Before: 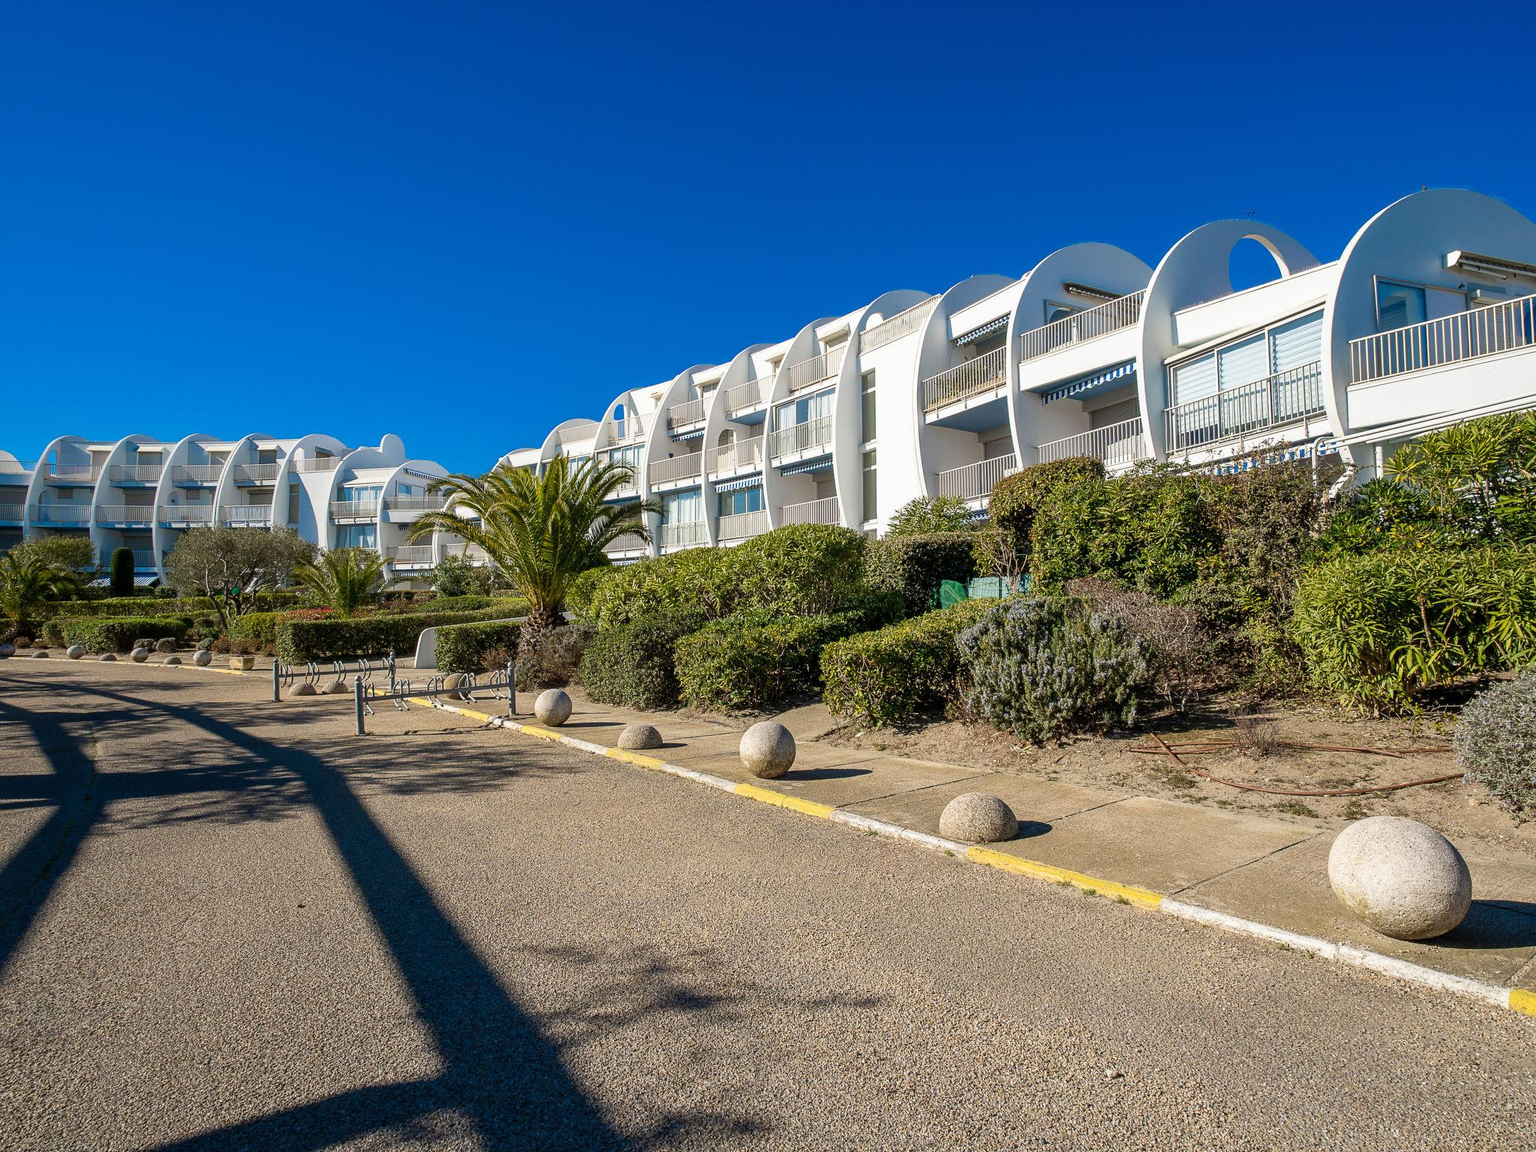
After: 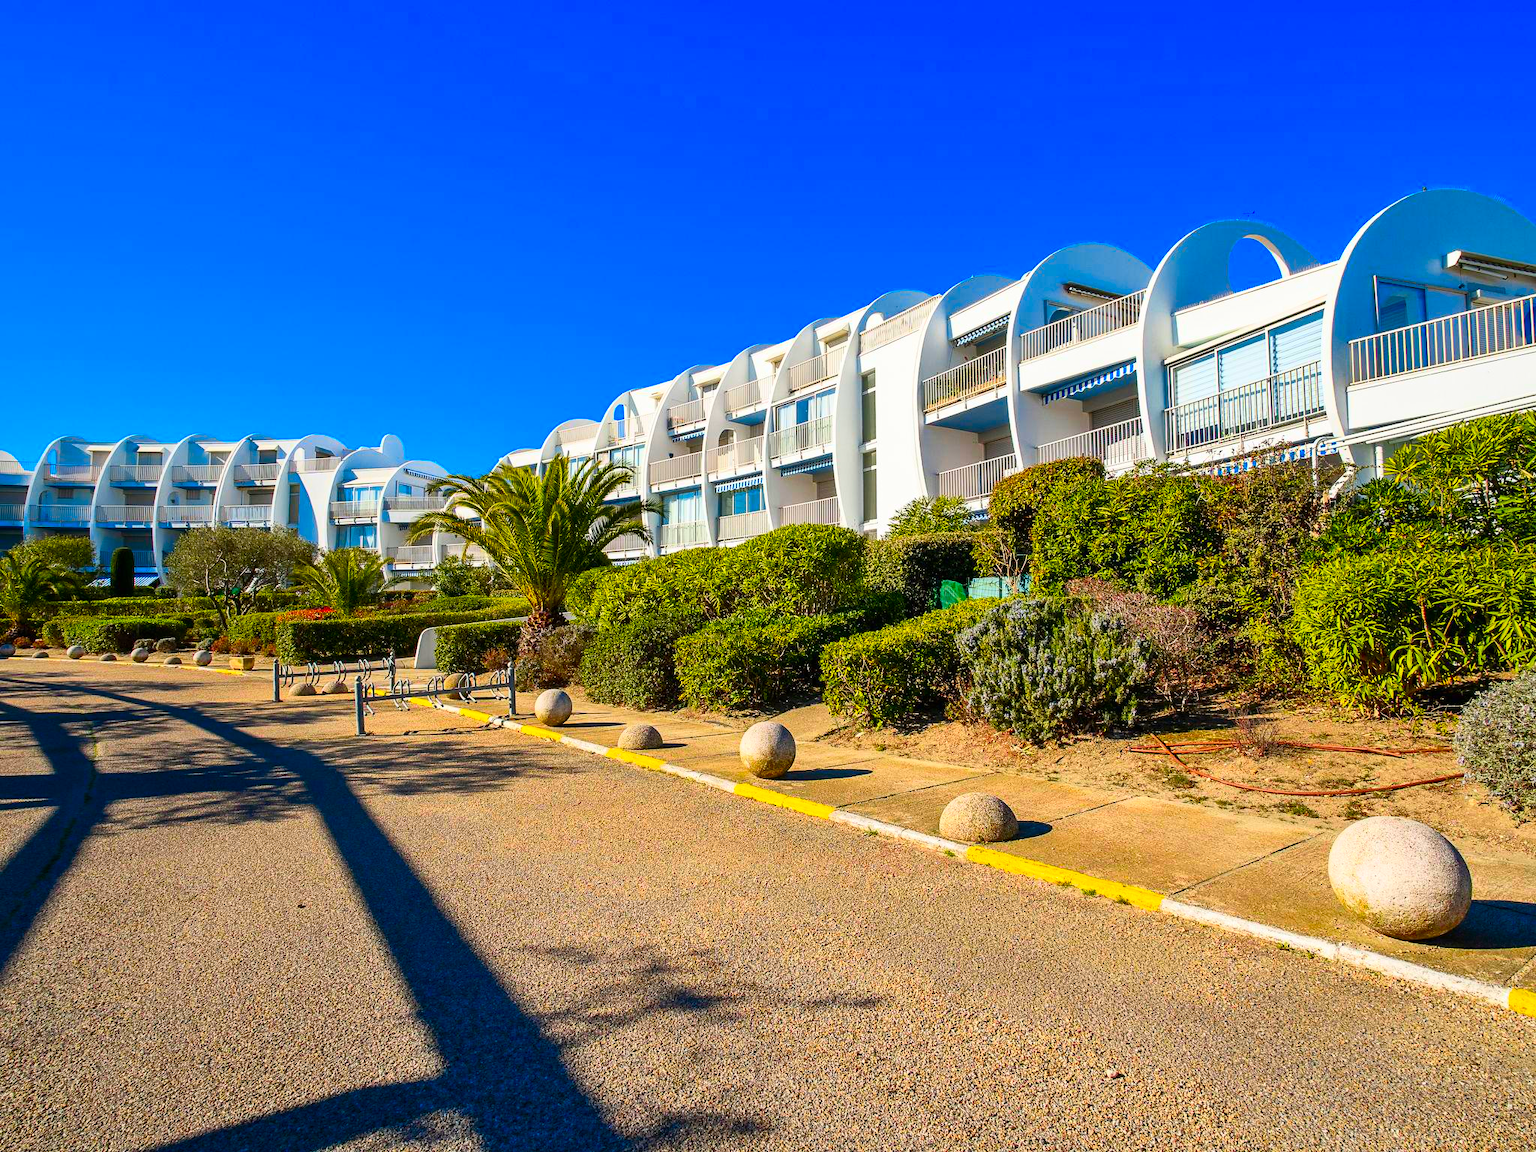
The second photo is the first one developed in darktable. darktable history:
color correction: highlights b* 0.033, saturation 2.15
tone curve: curves: ch0 [(0, 0.003) (0.117, 0.101) (0.257, 0.246) (0.408, 0.432) (0.632, 0.716) (0.795, 0.884) (1, 1)]; ch1 [(0, 0) (0.227, 0.197) (0.405, 0.421) (0.501, 0.501) (0.522, 0.526) (0.546, 0.564) (0.589, 0.602) (0.696, 0.761) (0.976, 0.992)]; ch2 [(0, 0) (0.208, 0.176) (0.377, 0.38) (0.5, 0.5) (0.537, 0.534) (0.571, 0.577) (0.627, 0.64) (0.698, 0.76) (1, 1)], color space Lab, independent channels, preserve colors none
shadows and highlights: low approximation 0.01, soften with gaussian
